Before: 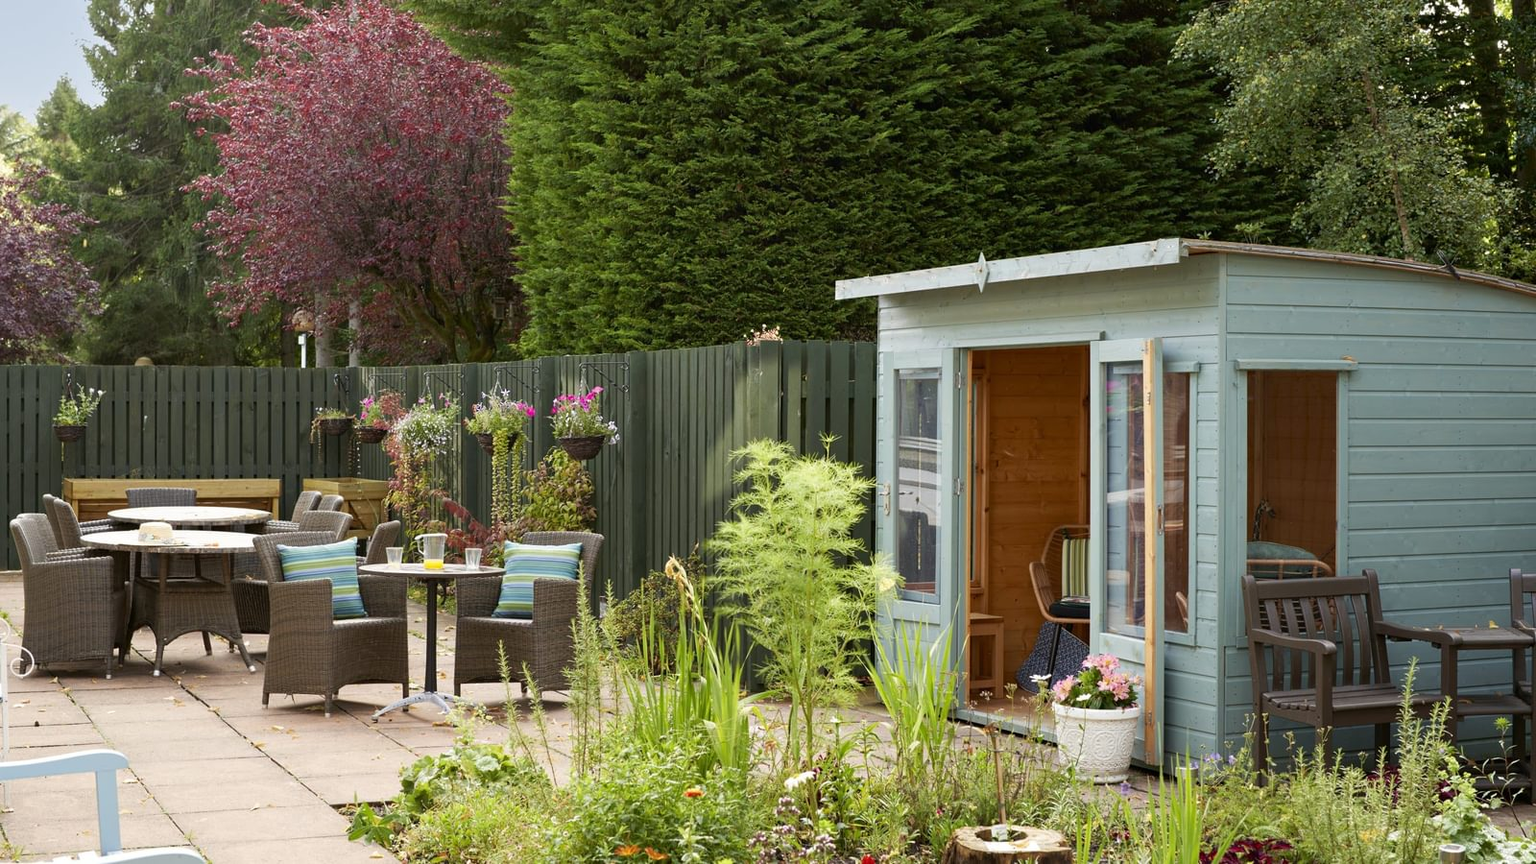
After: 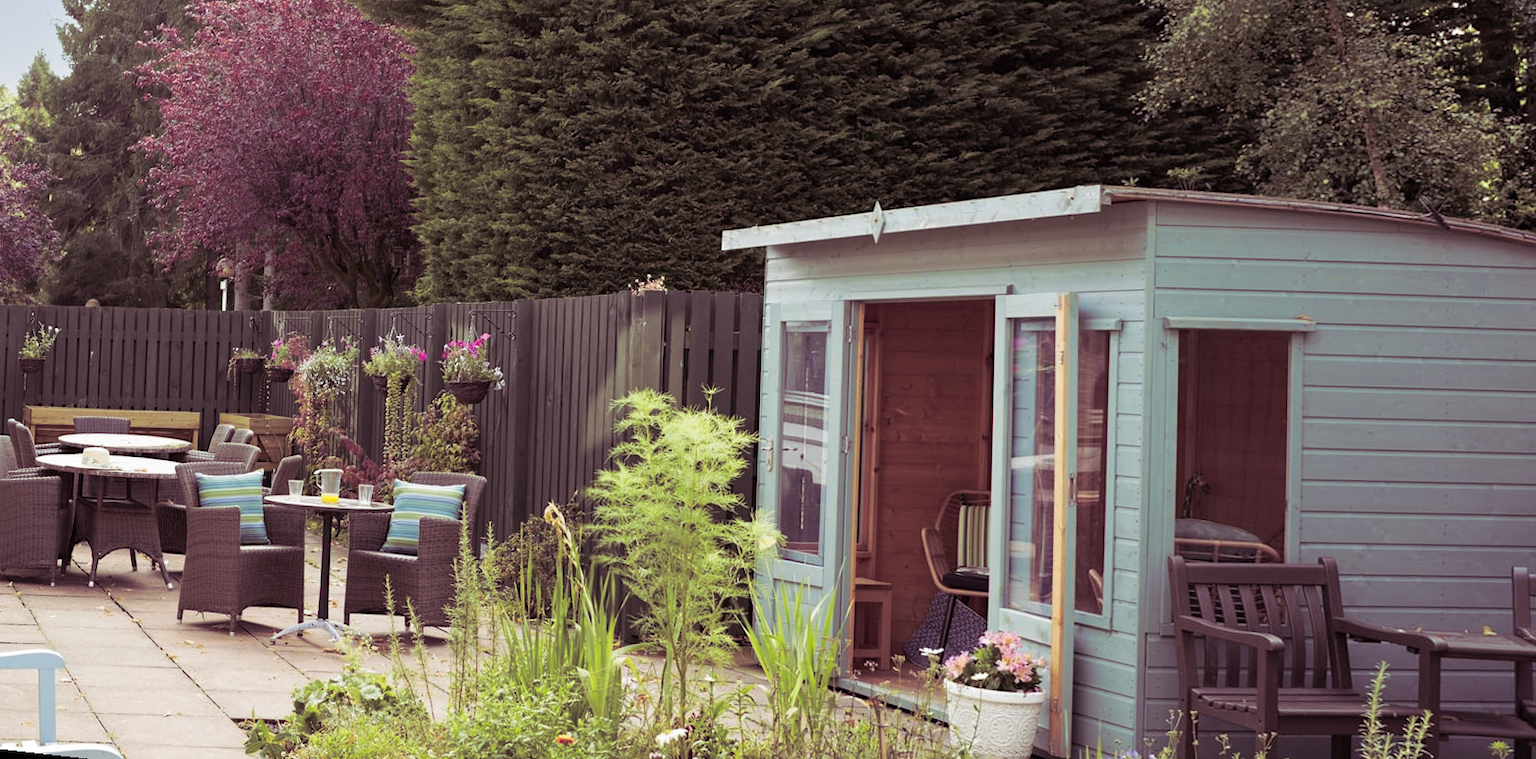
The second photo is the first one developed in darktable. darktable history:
split-toning: shadows › hue 316.8°, shadows › saturation 0.47, highlights › hue 201.6°, highlights › saturation 0, balance -41.97, compress 28.01%
rotate and perspective: rotation 1.69°, lens shift (vertical) -0.023, lens shift (horizontal) -0.291, crop left 0.025, crop right 0.988, crop top 0.092, crop bottom 0.842
